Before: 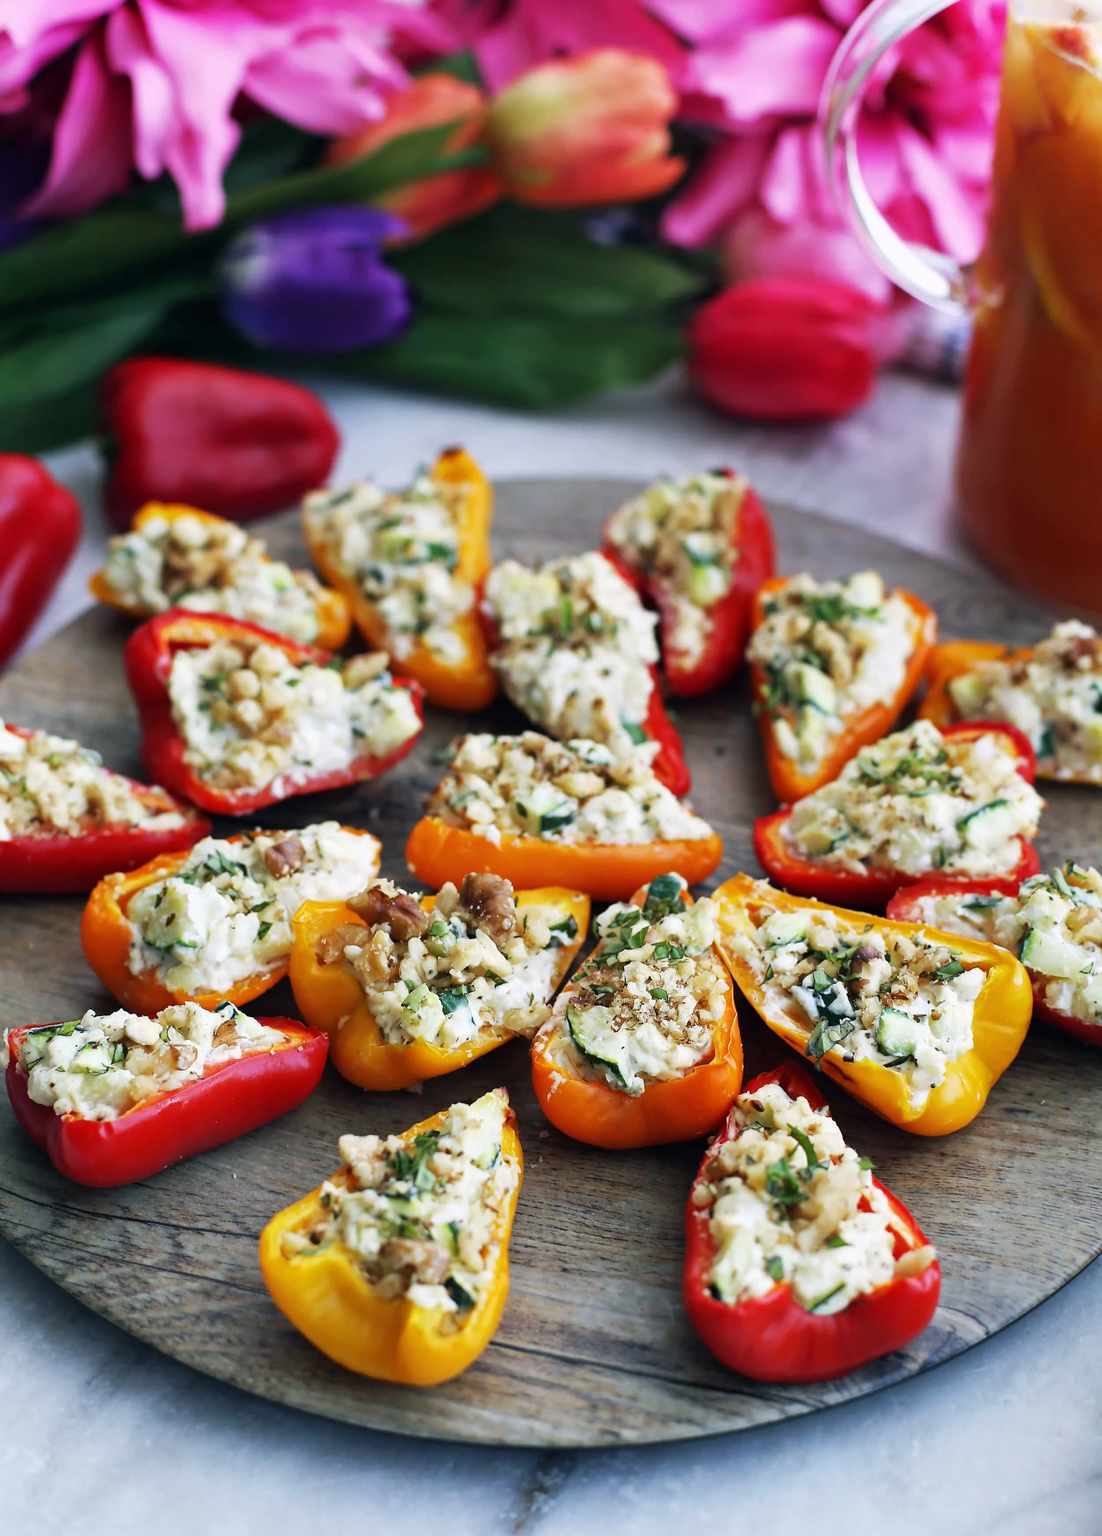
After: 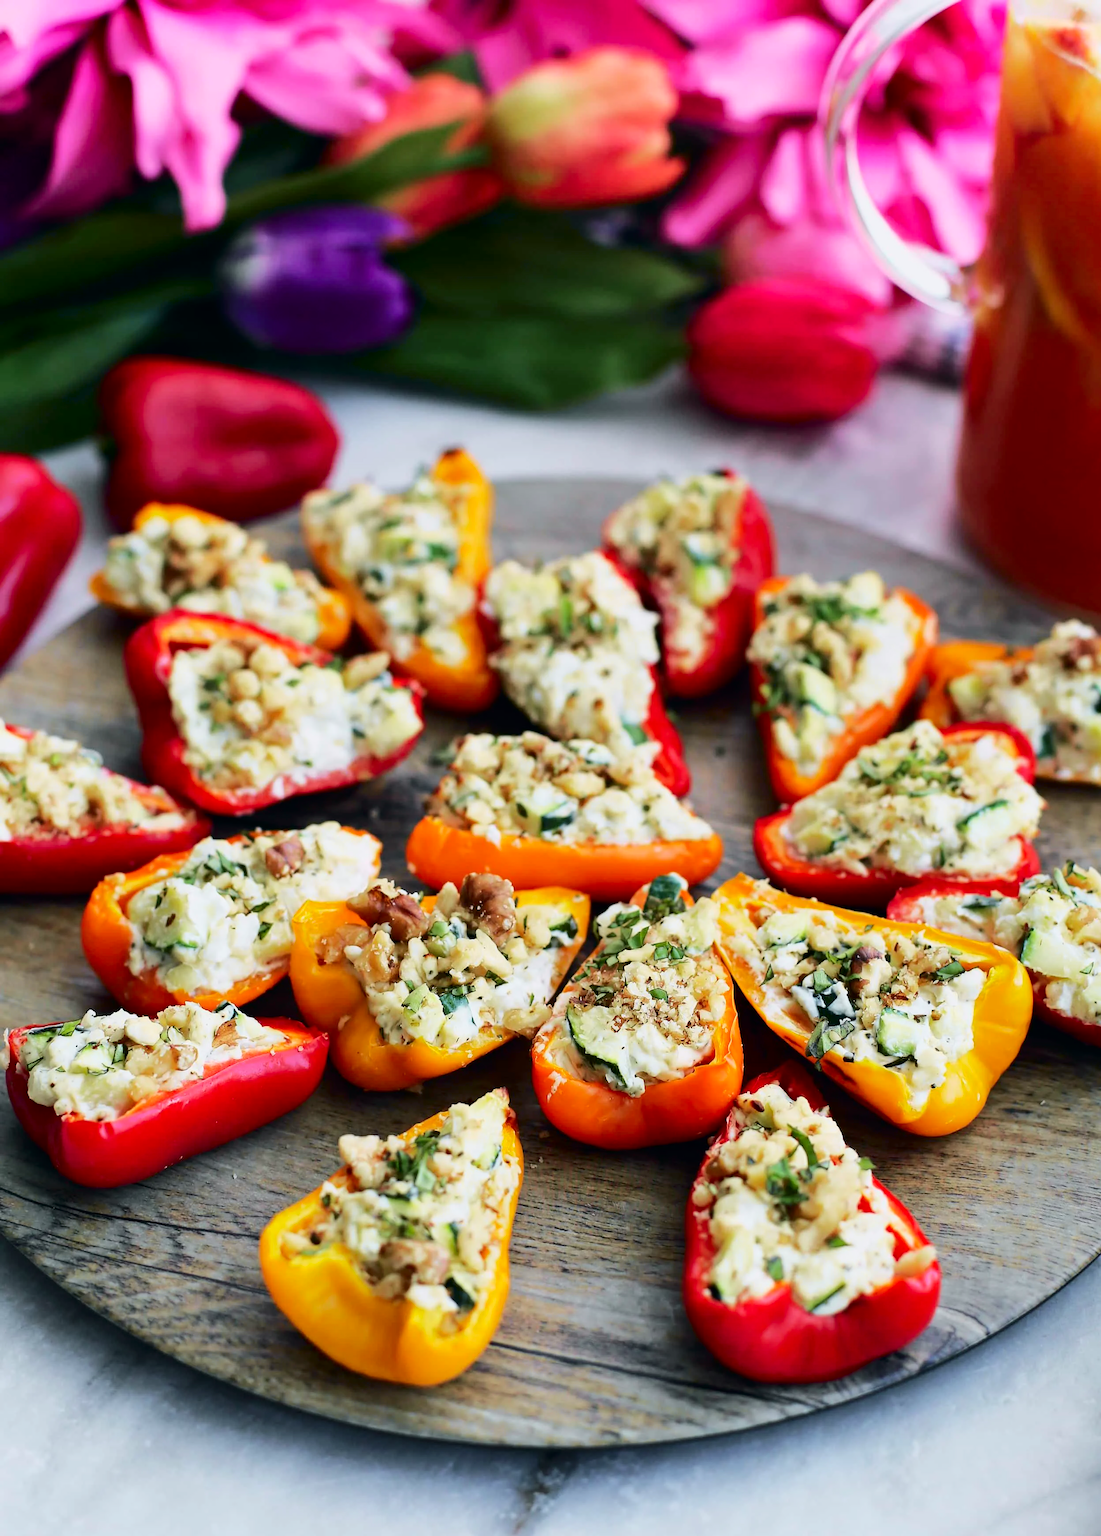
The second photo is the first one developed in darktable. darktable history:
tone curve: curves: ch0 [(0, 0) (0.058, 0.027) (0.214, 0.183) (0.295, 0.288) (0.48, 0.541) (0.658, 0.703) (0.741, 0.775) (0.844, 0.866) (0.986, 0.957)]; ch1 [(0, 0) (0.172, 0.123) (0.312, 0.296) (0.437, 0.429) (0.471, 0.469) (0.502, 0.5) (0.513, 0.515) (0.572, 0.603) (0.617, 0.653) (0.68, 0.724) (0.889, 0.924) (1, 1)]; ch2 [(0, 0) (0.411, 0.424) (0.489, 0.49) (0.502, 0.5) (0.512, 0.524) (0.549, 0.578) (0.604, 0.628) (0.709, 0.748) (1, 1)], color space Lab, independent channels, preserve colors none
